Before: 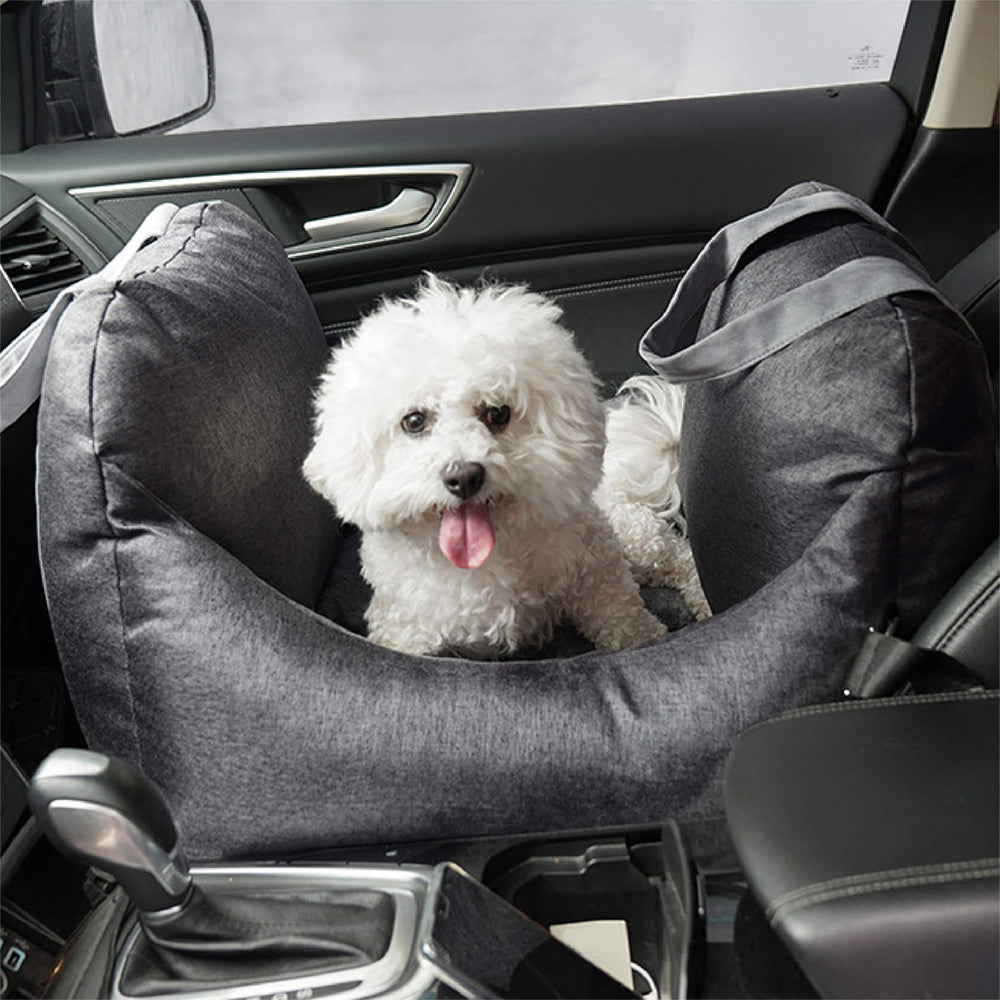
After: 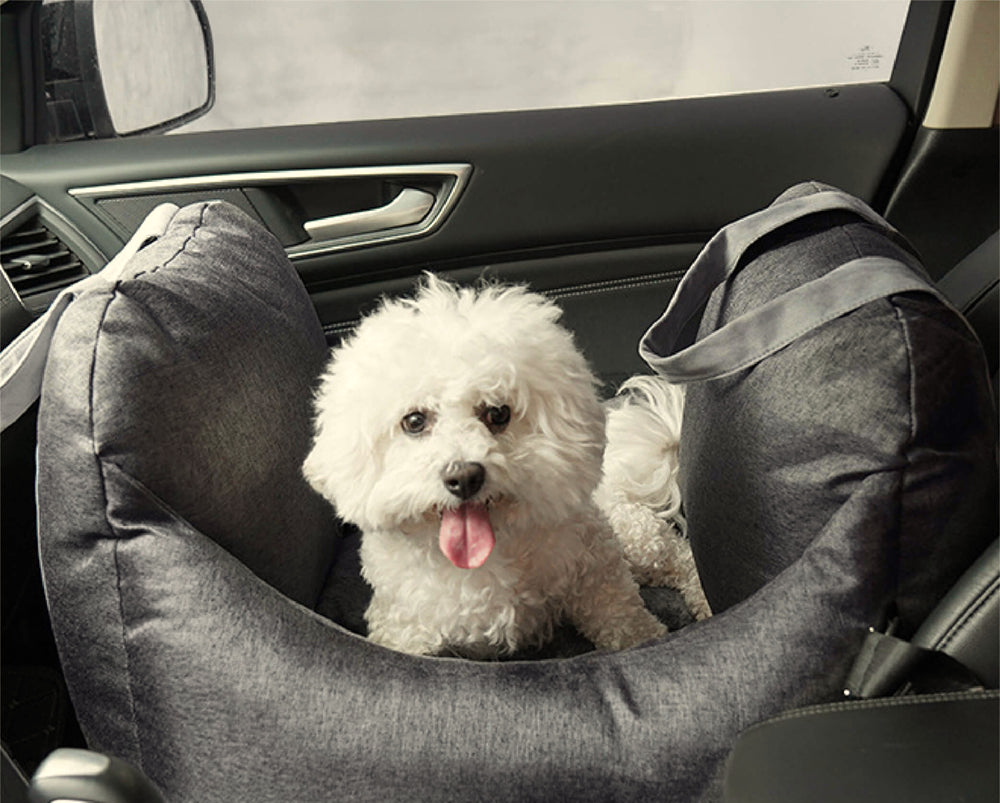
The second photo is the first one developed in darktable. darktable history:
crop: bottom 19.644%
white balance: red 1.029, blue 0.92
